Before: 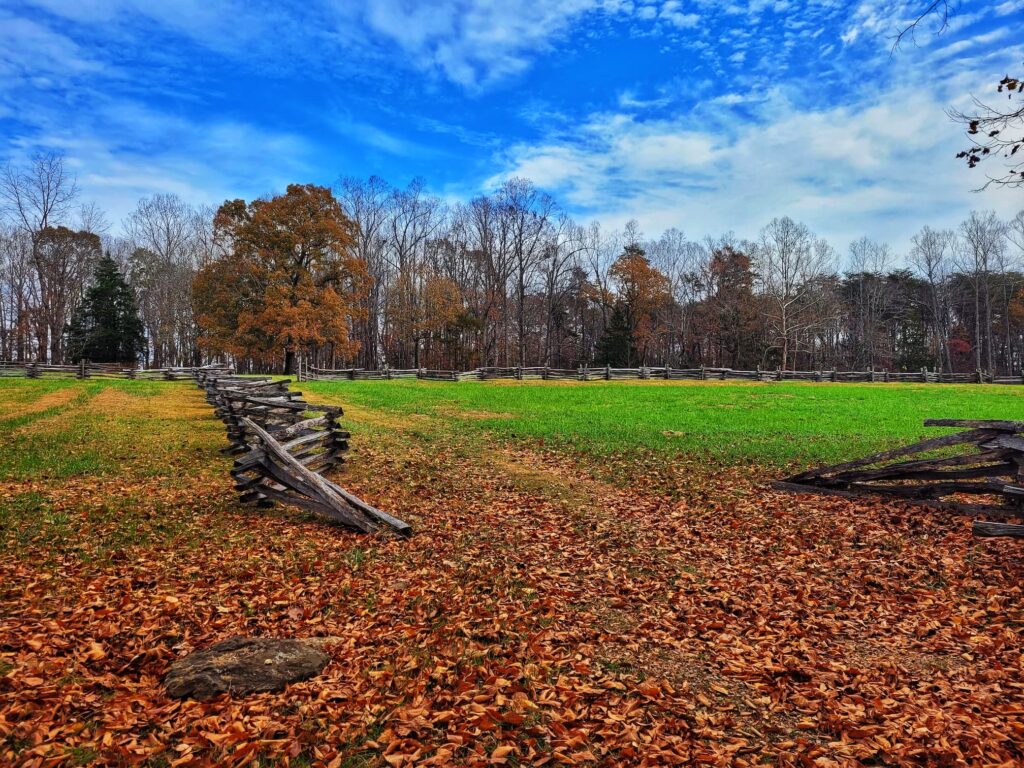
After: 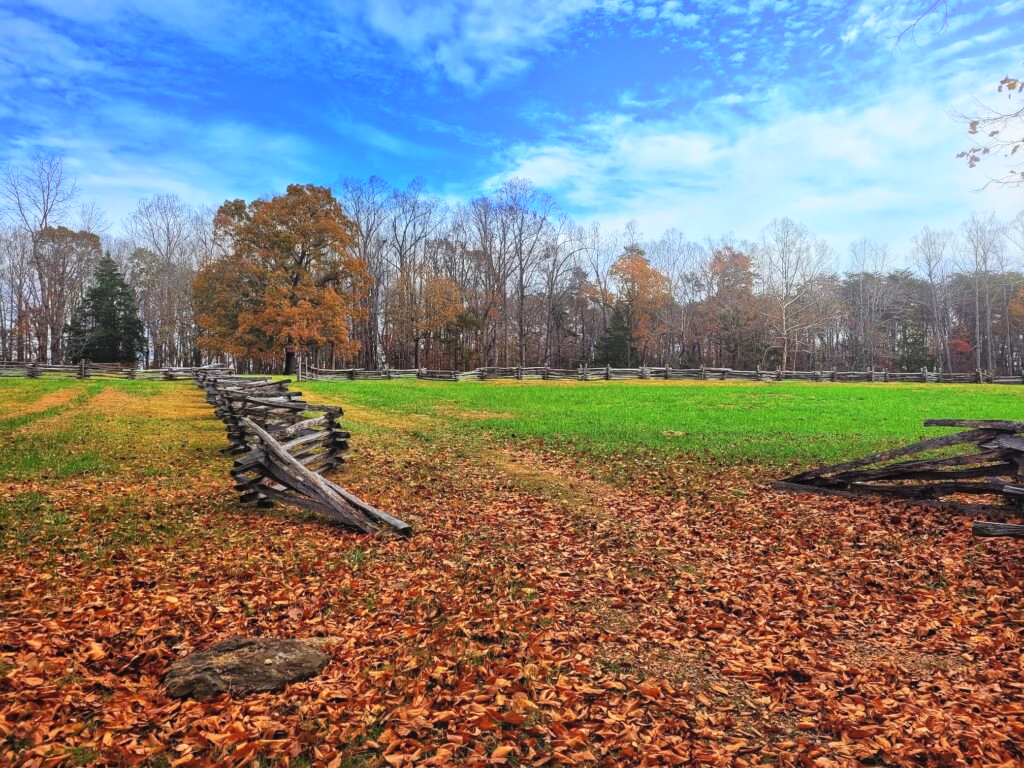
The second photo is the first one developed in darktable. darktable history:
bloom: on, module defaults
contrast brightness saturation: contrast 0.05, brightness 0.06, saturation 0.01
exposure: exposure 0.127 EV, compensate highlight preservation false
